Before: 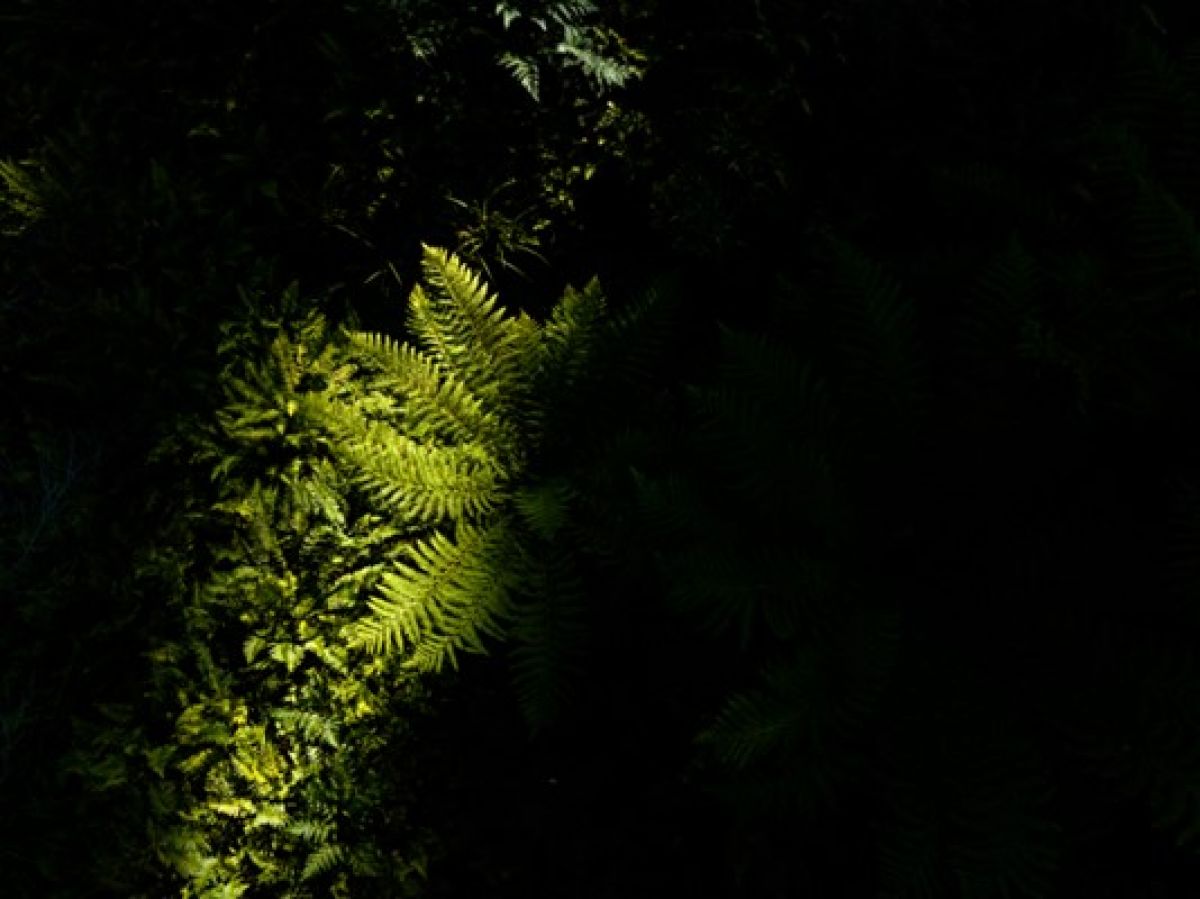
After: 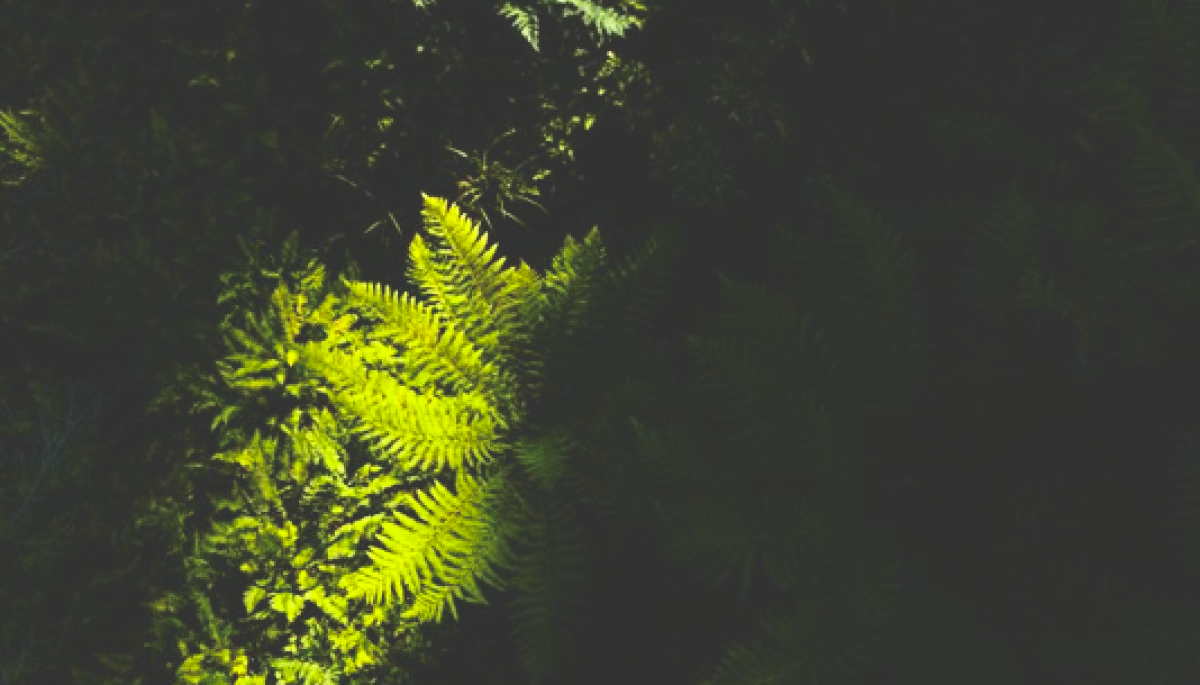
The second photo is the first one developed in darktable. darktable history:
crop: top 5.63%, bottom 18.156%
tone curve: curves: ch0 [(0.003, 0.032) (0.037, 0.037) (0.142, 0.117) (0.279, 0.311) (0.405, 0.49) (0.526, 0.651) (0.722, 0.857) (0.875, 0.946) (1, 0.98)]; ch1 [(0, 0) (0.305, 0.325) (0.453, 0.437) (0.482, 0.473) (0.501, 0.498) (0.515, 0.523) (0.559, 0.591) (0.6, 0.659) (0.656, 0.71) (1, 1)]; ch2 [(0, 0) (0.323, 0.277) (0.424, 0.396) (0.479, 0.484) (0.499, 0.502) (0.515, 0.537) (0.564, 0.595) (0.644, 0.703) (0.742, 0.803) (1, 1)], color space Lab, independent channels, preserve colors none
contrast brightness saturation: contrast 0.069, brightness 0.18, saturation 0.409
exposure: black level correction -0.016, compensate highlight preservation false
